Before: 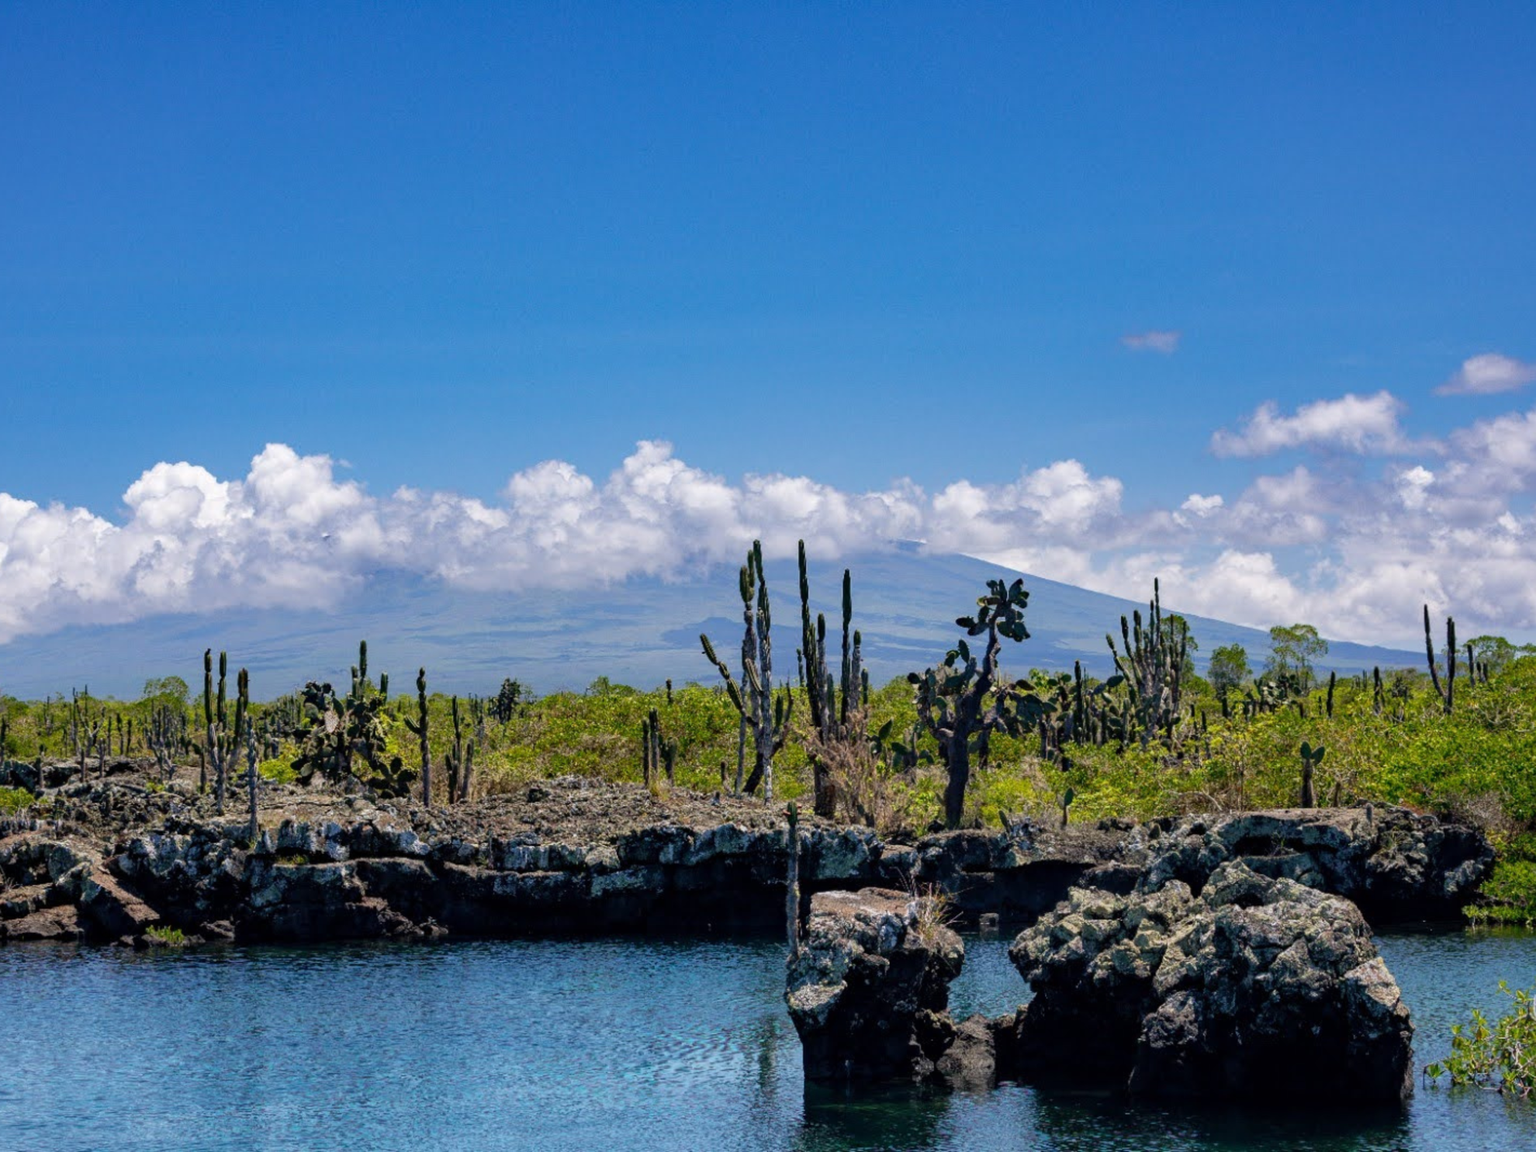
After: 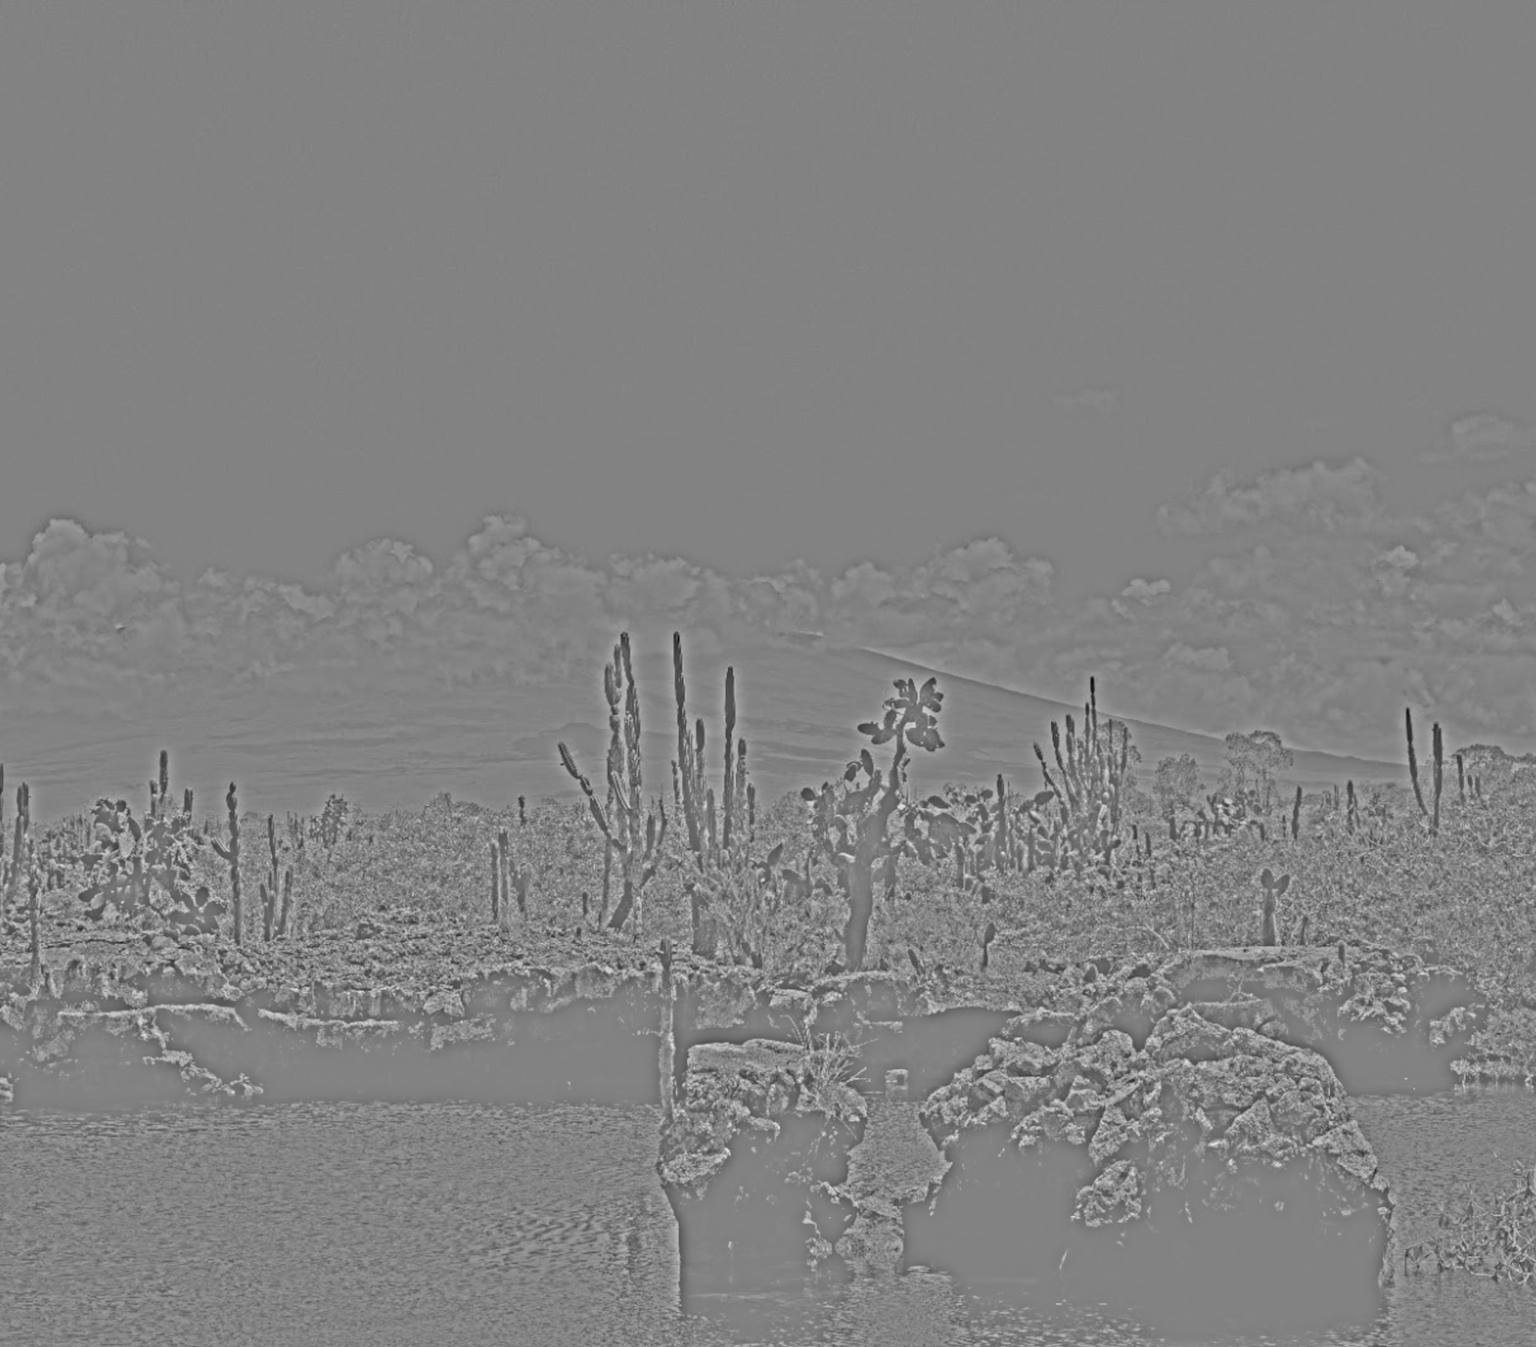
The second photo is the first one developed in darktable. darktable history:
crop and rotate: left 14.584%
highpass: sharpness 25.84%, contrast boost 14.94%
contrast brightness saturation: contrast 0.1, saturation -0.36
rgb levels: levels [[0.01, 0.419, 0.839], [0, 0.5, 1], [0, 0.5, 1]]
color zones: curves: ch0 [(0, 0.299) (0.25, 0.383) (0.456, 0.352) (0.736, 0.571)]; ch1 [(0, 0.63) (0.151, 0.568) (0.254, 0.416) (0.47, 0.558) (0.732, 0.37) (0.909, 0.492)]; ch2 [(0.004, 0.604) (0.158, 0.443) (0.257, 0.403) (0.761, 0.468)]
